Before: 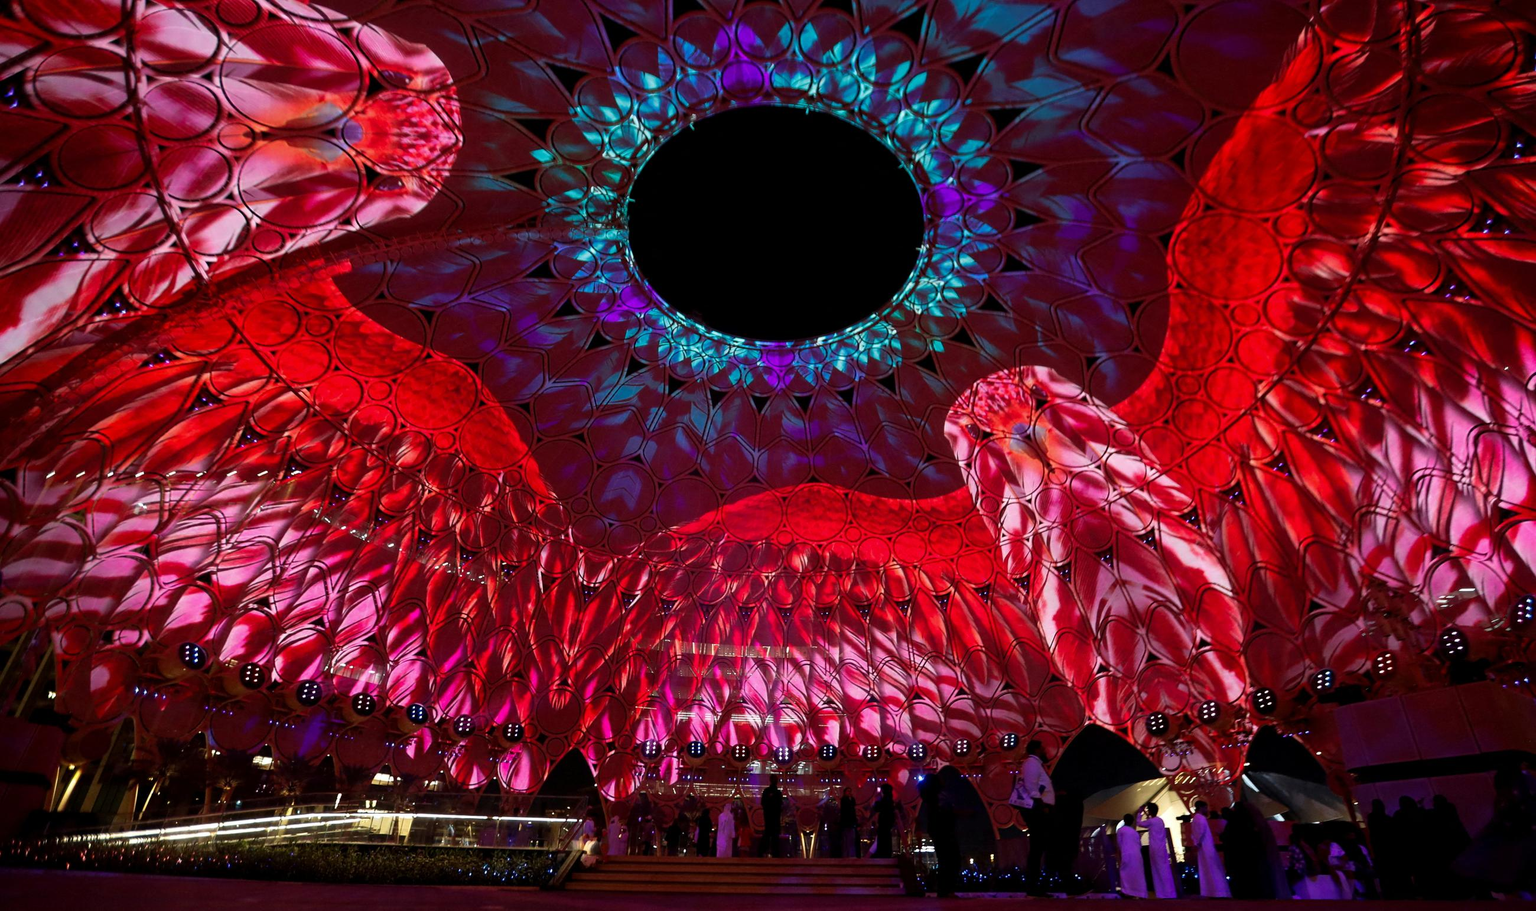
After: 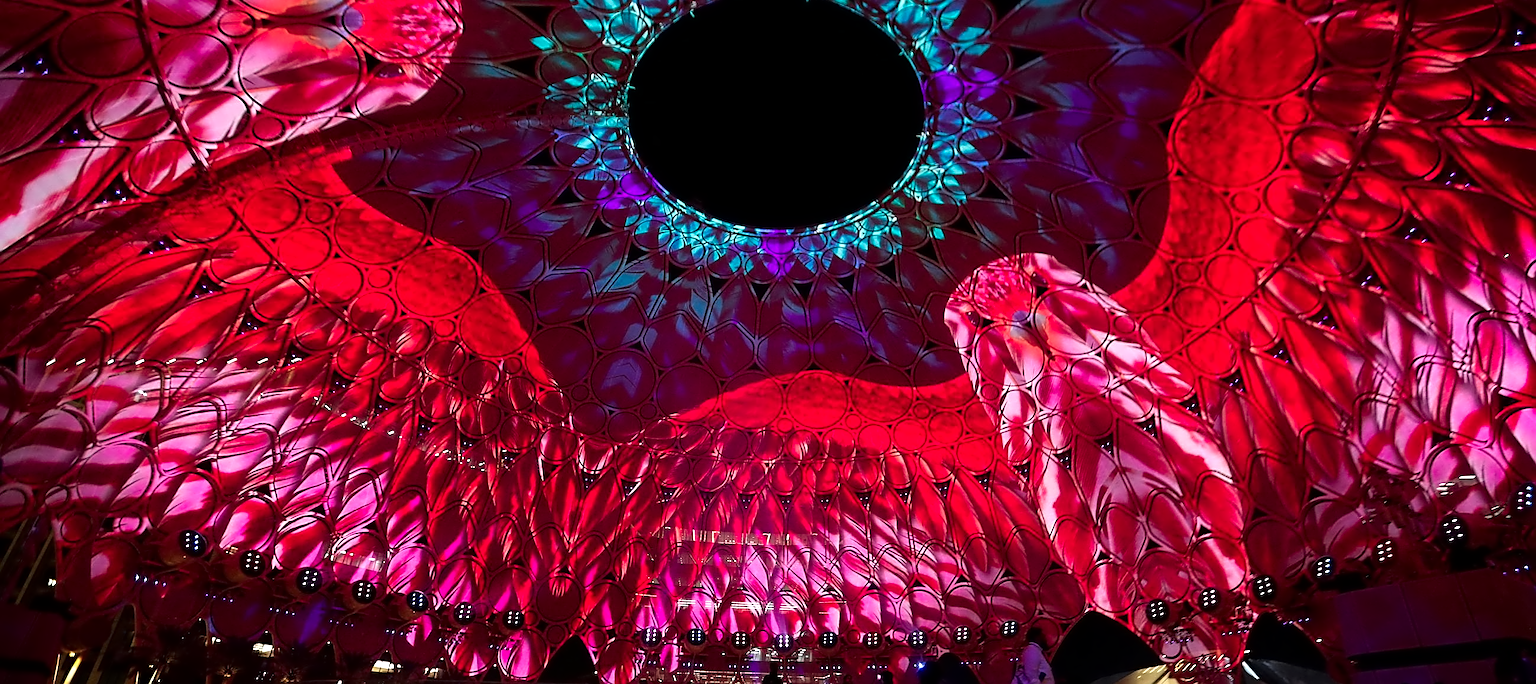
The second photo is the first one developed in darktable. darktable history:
sharpen: on, module defaults
exposure: exposure -0.028 EV, compensate highlight preservation false
tone equalizer: -8 EV -0.43 EV, -7 EV -0.361 EV, -6 EV -0.365 EV, -5 EV -0.248 EV, -3 EV 0.23 EV, -2 EV 0.309 EV, -1 EV 0.407 EV, +0 EV 0.415 EV, mask exposure compensation -0.501 EV
color calibration: output R [0.946, 0.065, -0.013, 0], output G [-0.246, 1.264, -0.017, 0], output B [0.046, -0.098, 1.05, 0], illuminant custom, x 0.348, y 0.364, temperature 4962.79 K
crop and rotate: top 12.407%, bottom 12.46%
contrast equalizer: y [[0.5 ×4, 0.525, 0.667], [0.5 ×6], [0.5 ×6], [0 ×4, 0.042, 0], [0, 0, 0.004, 0.1, 0.191, 0.131]]
